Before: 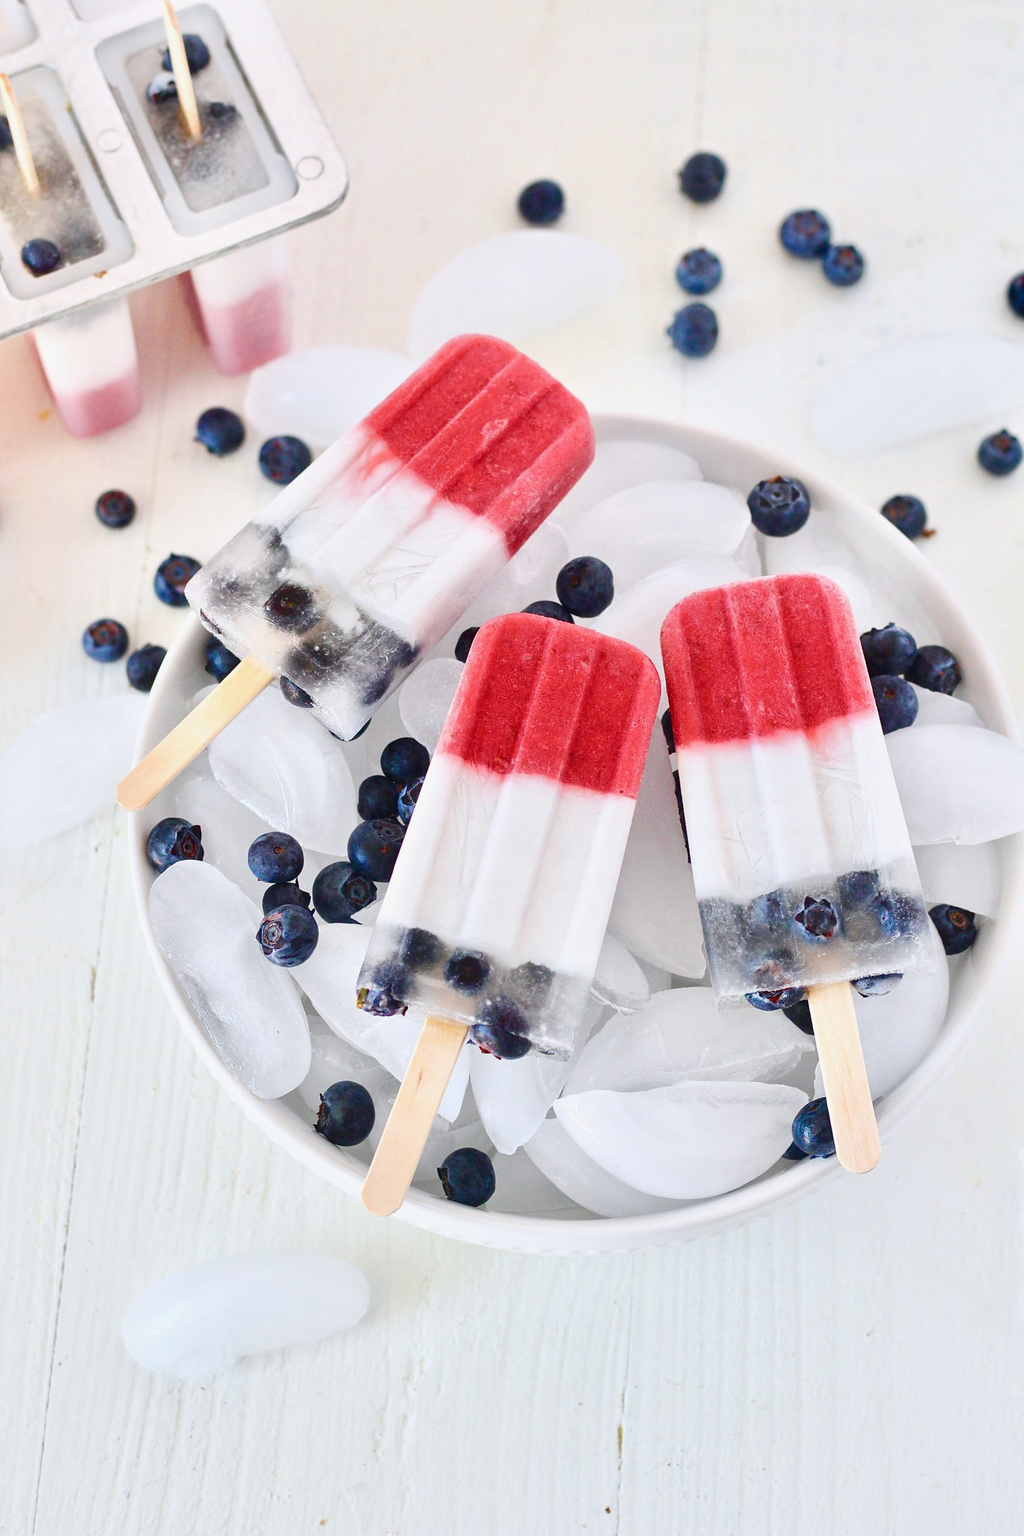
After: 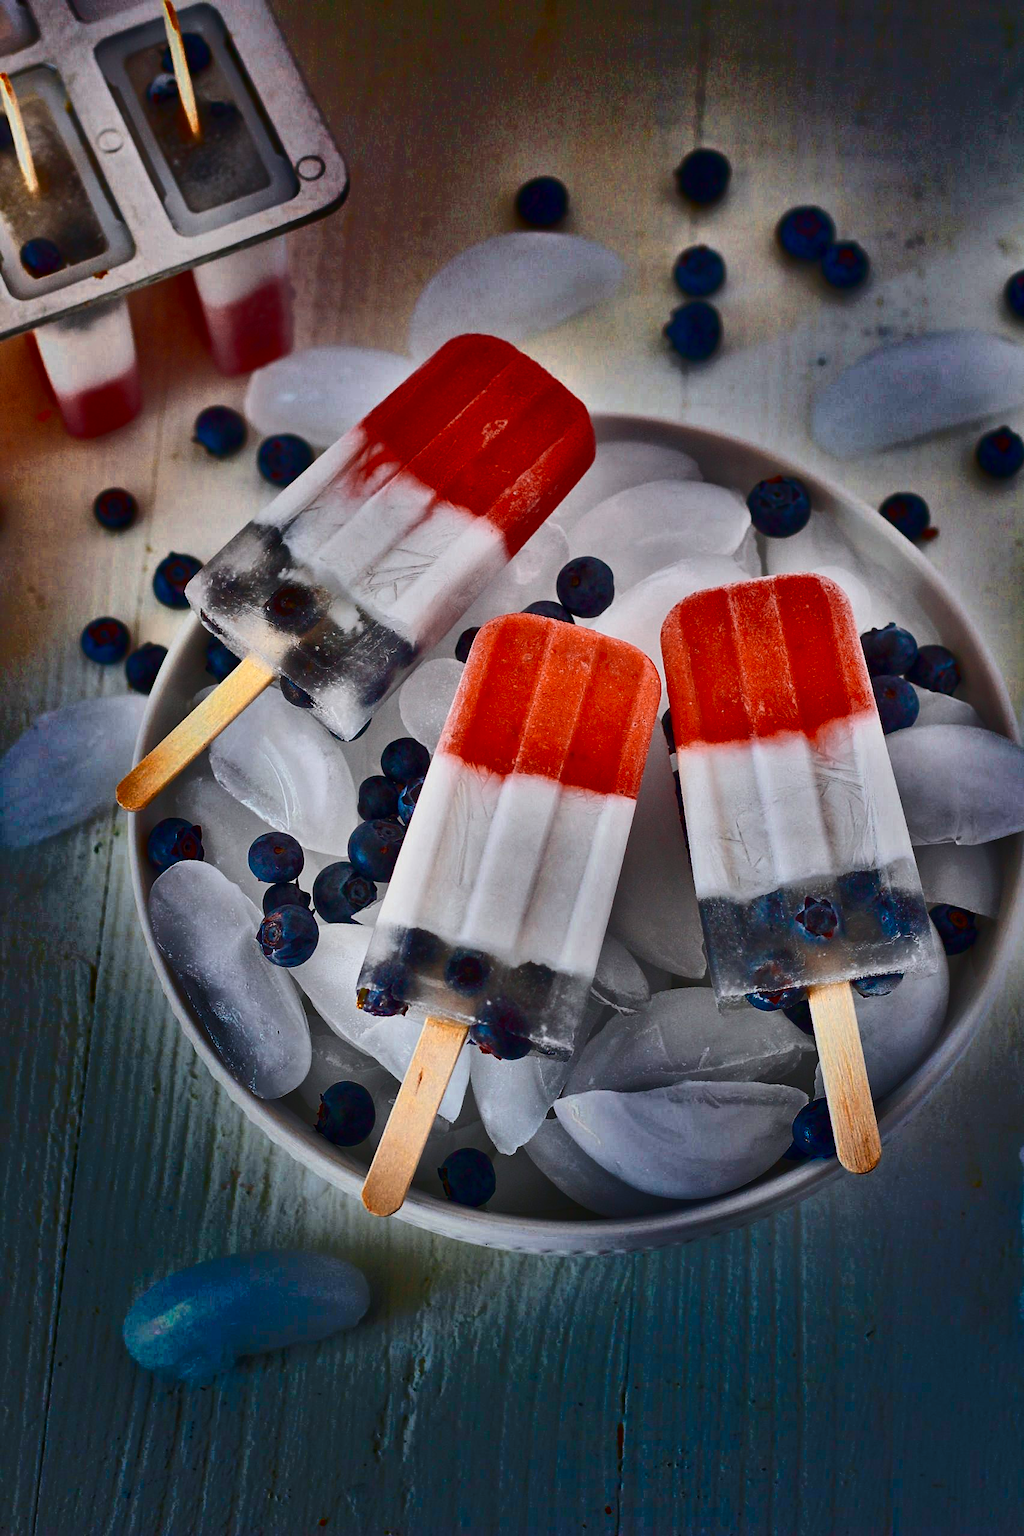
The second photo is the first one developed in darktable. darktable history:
shadows and highlights: radius 123.98, shadows 100, white point adjustment -3, highlights -100, highlights color adjustment 89.84%, soften with gaussian
color zones: curves: ch0 [(0.018, 0.548) (0.197, 0.654) (0.425, 0.447) (0.605, 0.658) (0.732, 0.579)]; ch1 [(0.105, 0.531) (0.224, 0.531) (0.386, 0.39) (0.618, 0.456) (0.732, 0.456) (0.956, 0.421)]; ch2 [(0.039, 0.583) (0.215, 0.465) (0.399, 0.544) (0.465, 0.548) (0.614, 0.447) (0.724, 0.43) (0.882, 0.623) (0.956, 0.632)]
